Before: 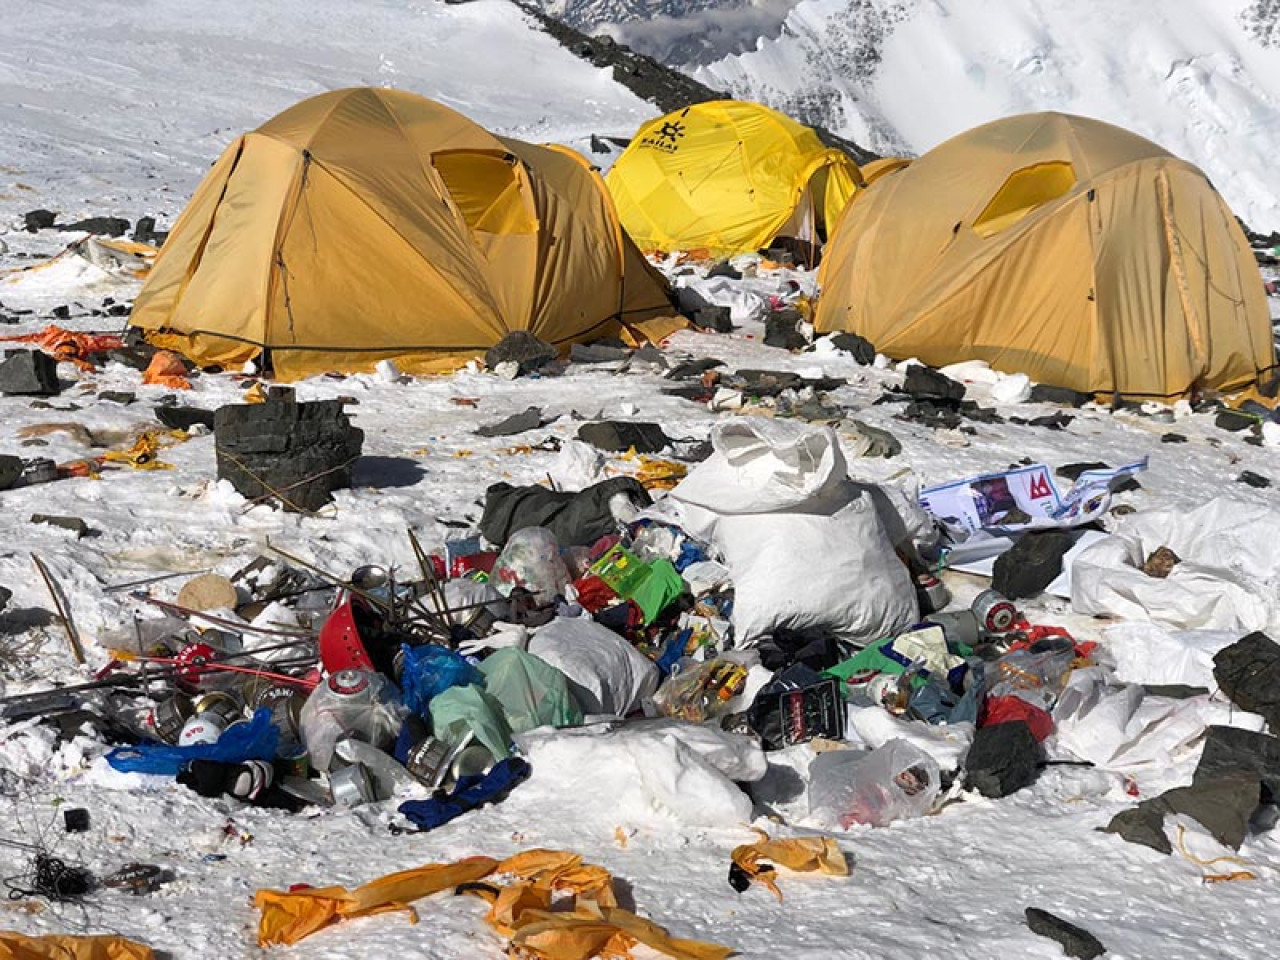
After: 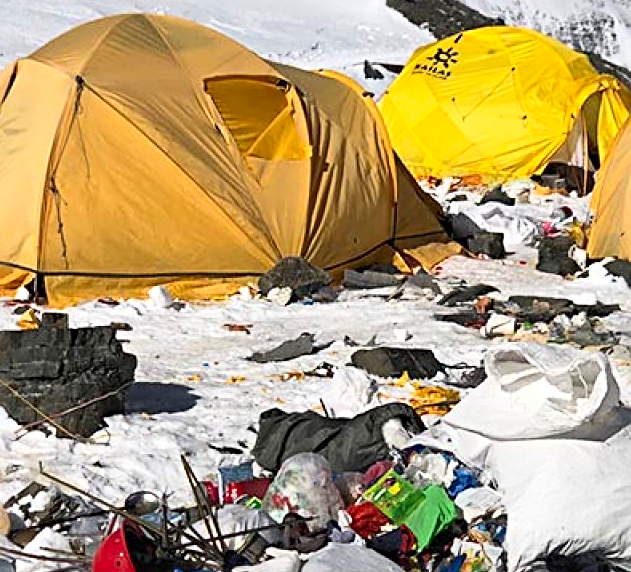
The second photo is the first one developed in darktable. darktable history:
crop: left 17.807%, top 7.719%, right 32.856%, bottom 32.604%
sharpen: radius 3.948
contrast brightness saturation: contrast 0.2, brightness 0.157, saturation 0.225
